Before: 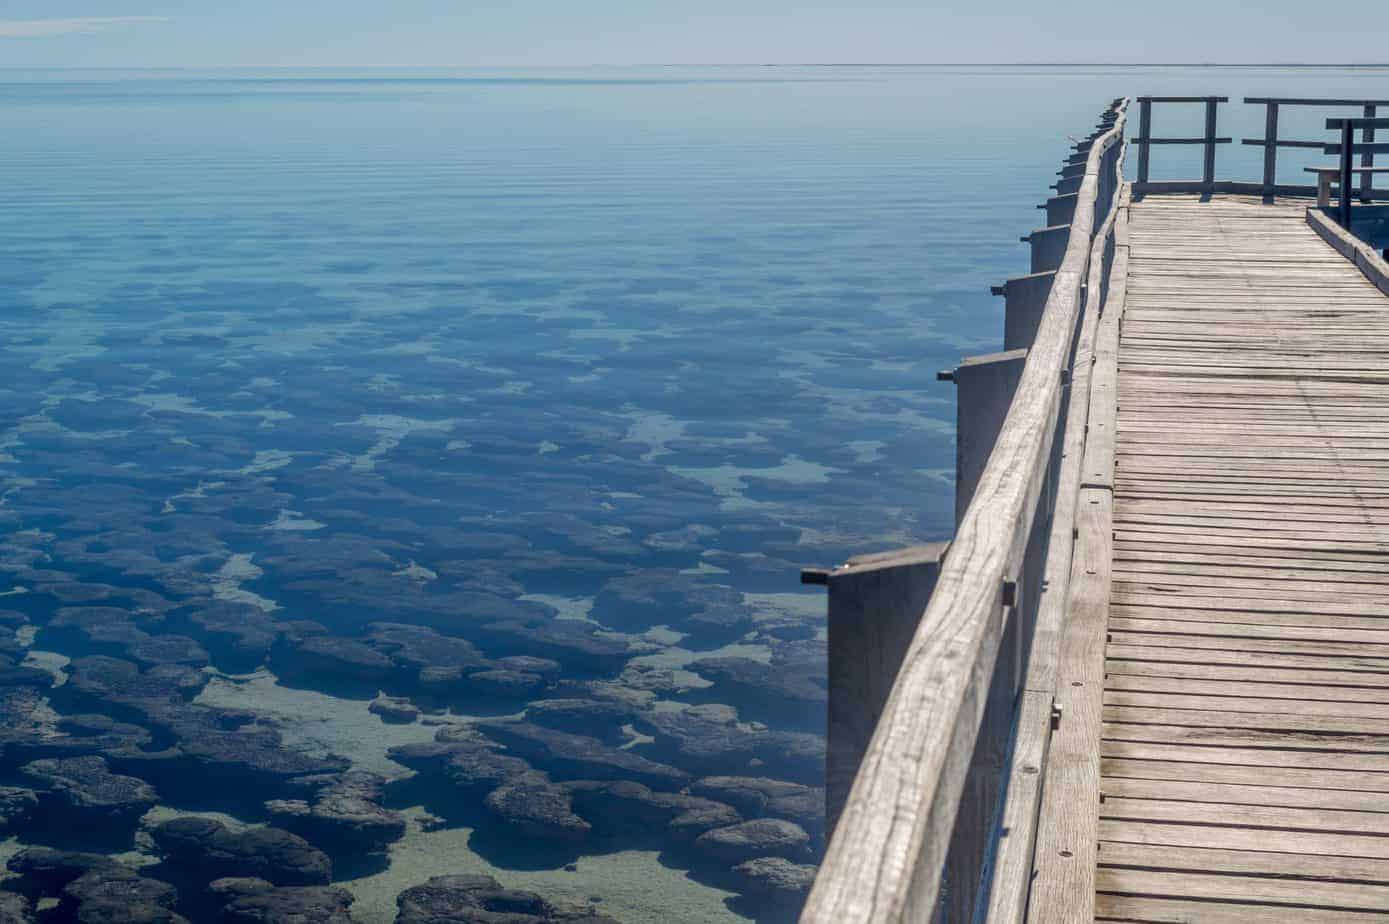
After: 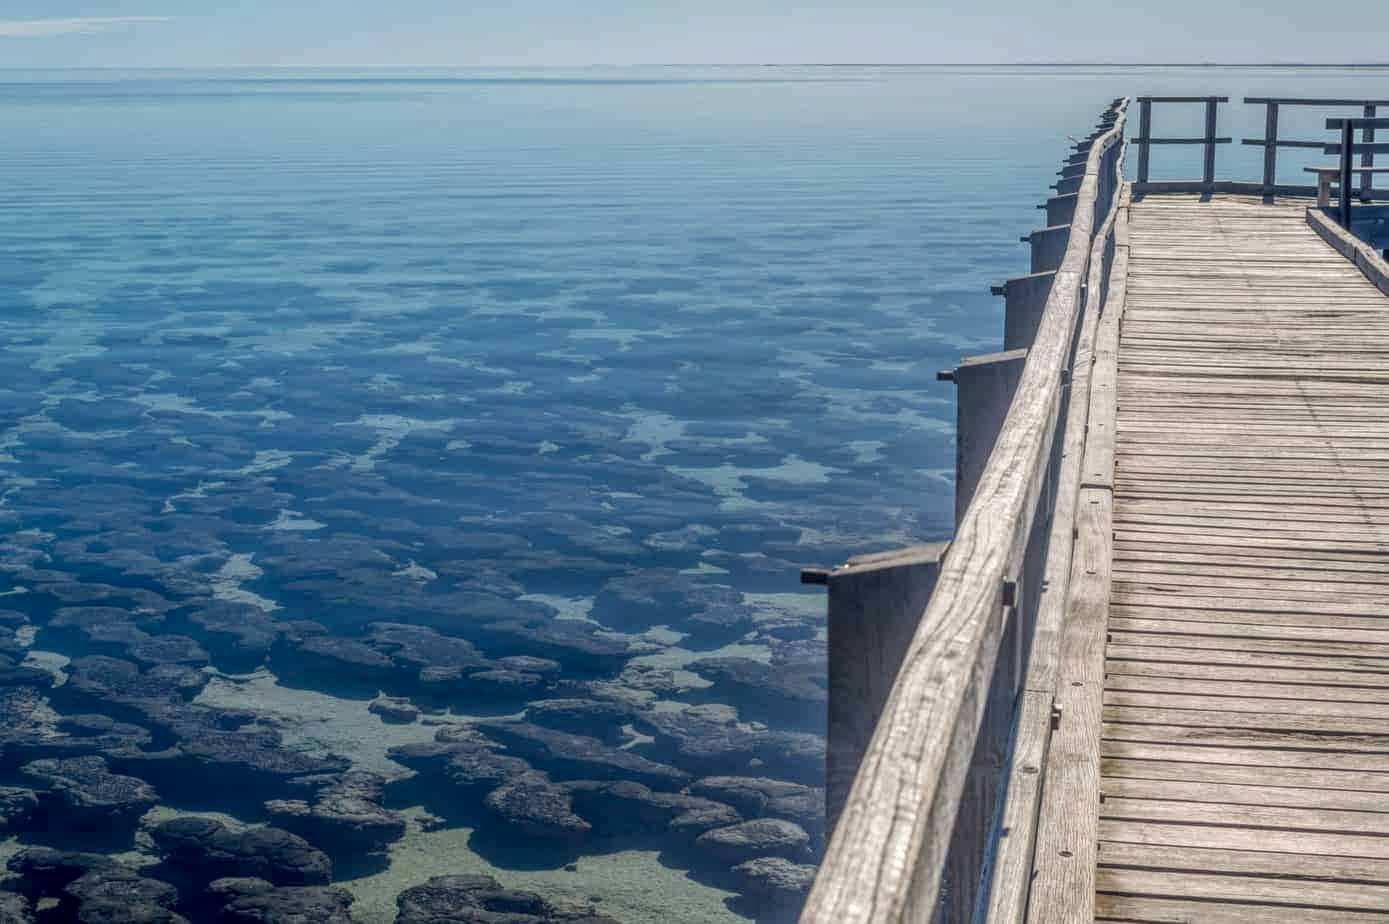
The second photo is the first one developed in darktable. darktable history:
local contrast: highlights 74%, shadows 55%, detail 176%, midtone range 0.212
